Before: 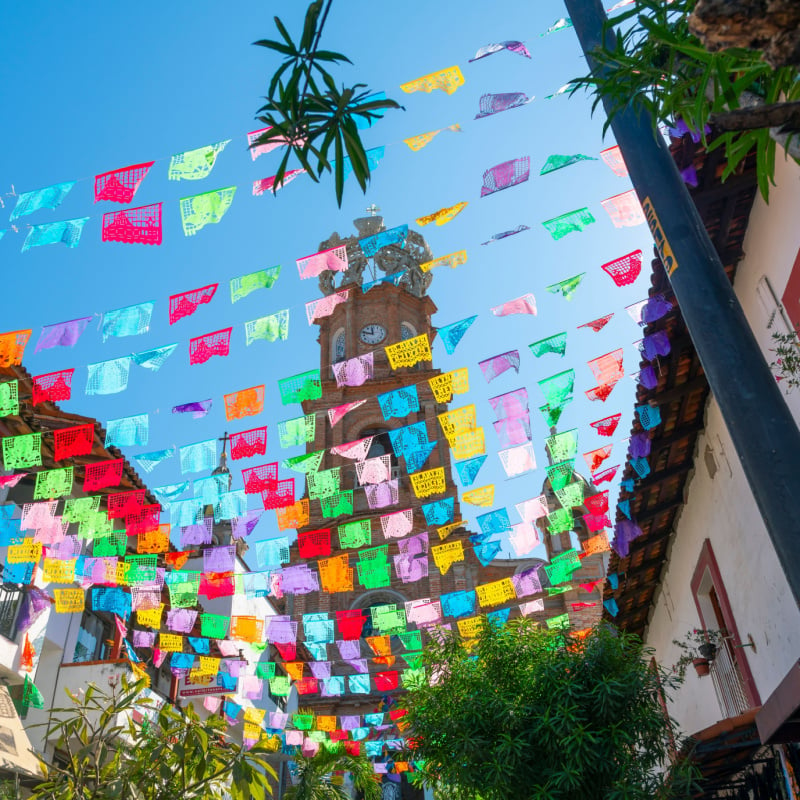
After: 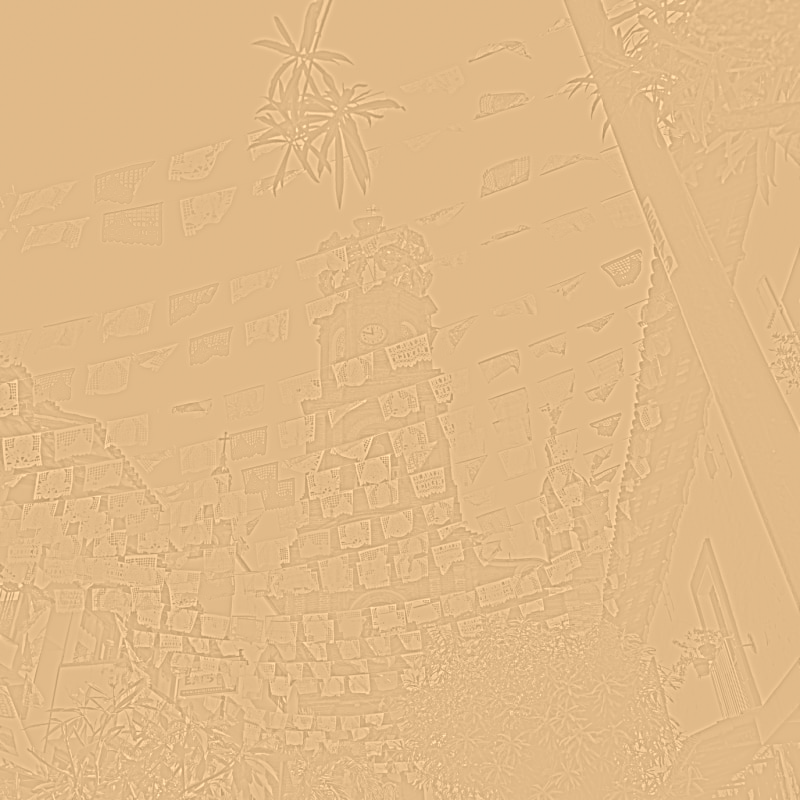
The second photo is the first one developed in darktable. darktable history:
highpass: sharpness 9.84%, contrast boost 9.94%
color zones: curves: ch0 [(0, 0.447) (0.184, 0.543) (0.323, 0.476) (0.429, 0.445) (0.571, 0.443) (0.714, 0.451) (0.857, 0.452) (1, 0.447)]; ch1 [(0, 0.464) (0.176, 0.46) (0.287, 0.177) (0.429, 0.002) (0.571, 0) (0.714, 0) (0.857, 0) (1, 0.464)], mix 20%
colorize: hue 28.8°, source mix 100%
